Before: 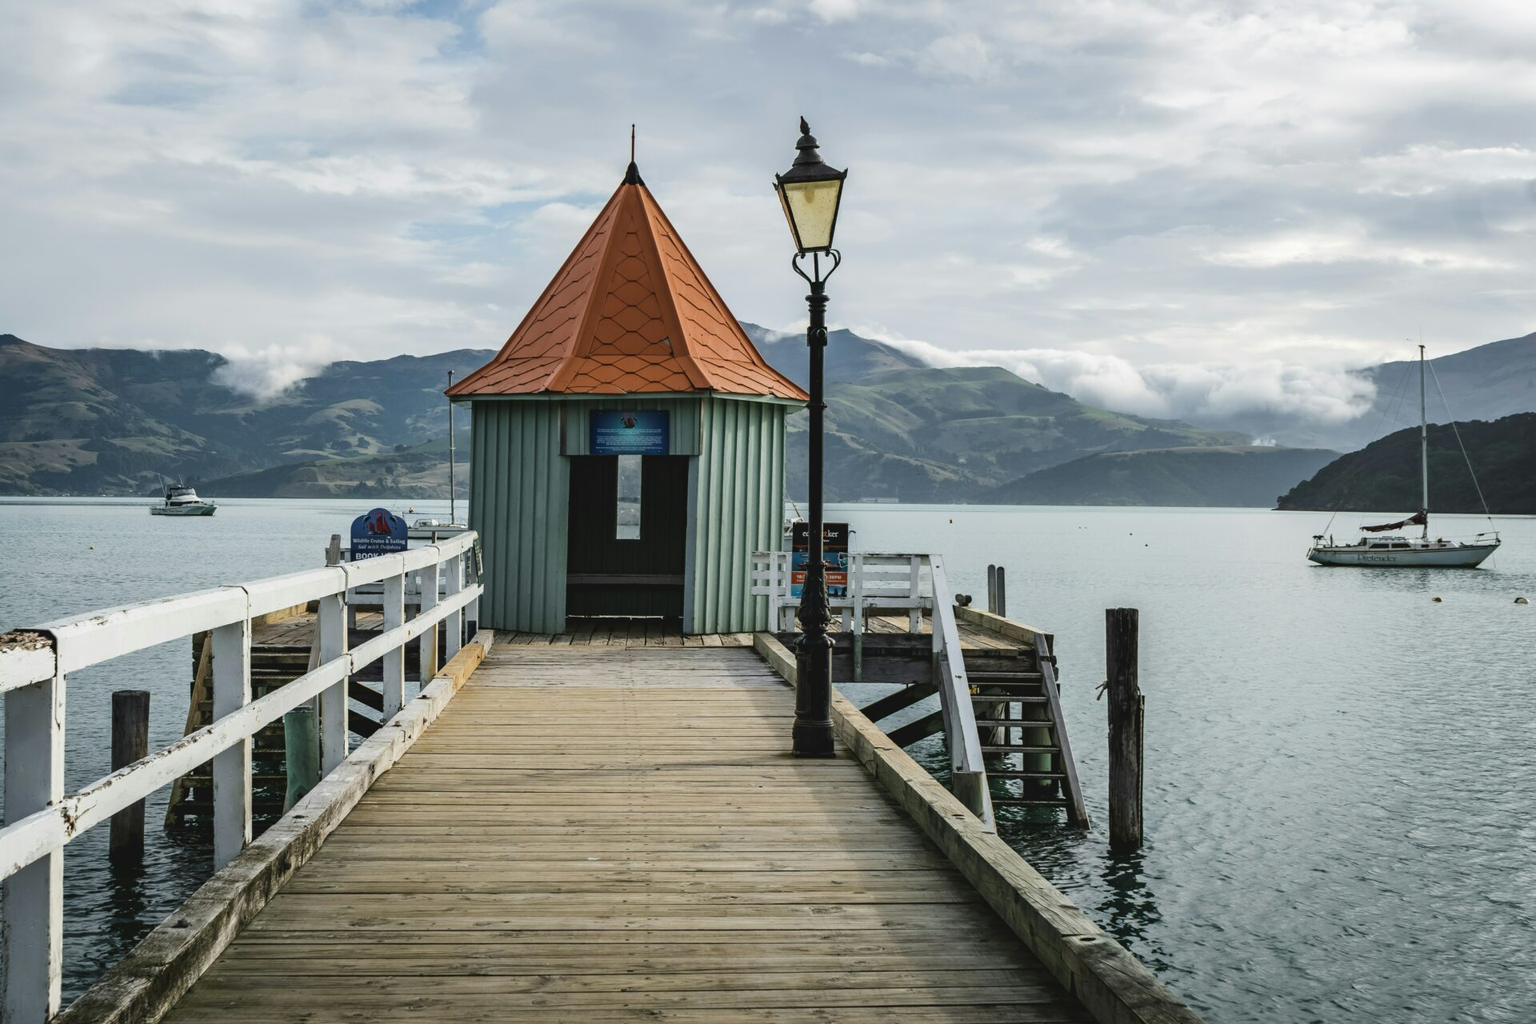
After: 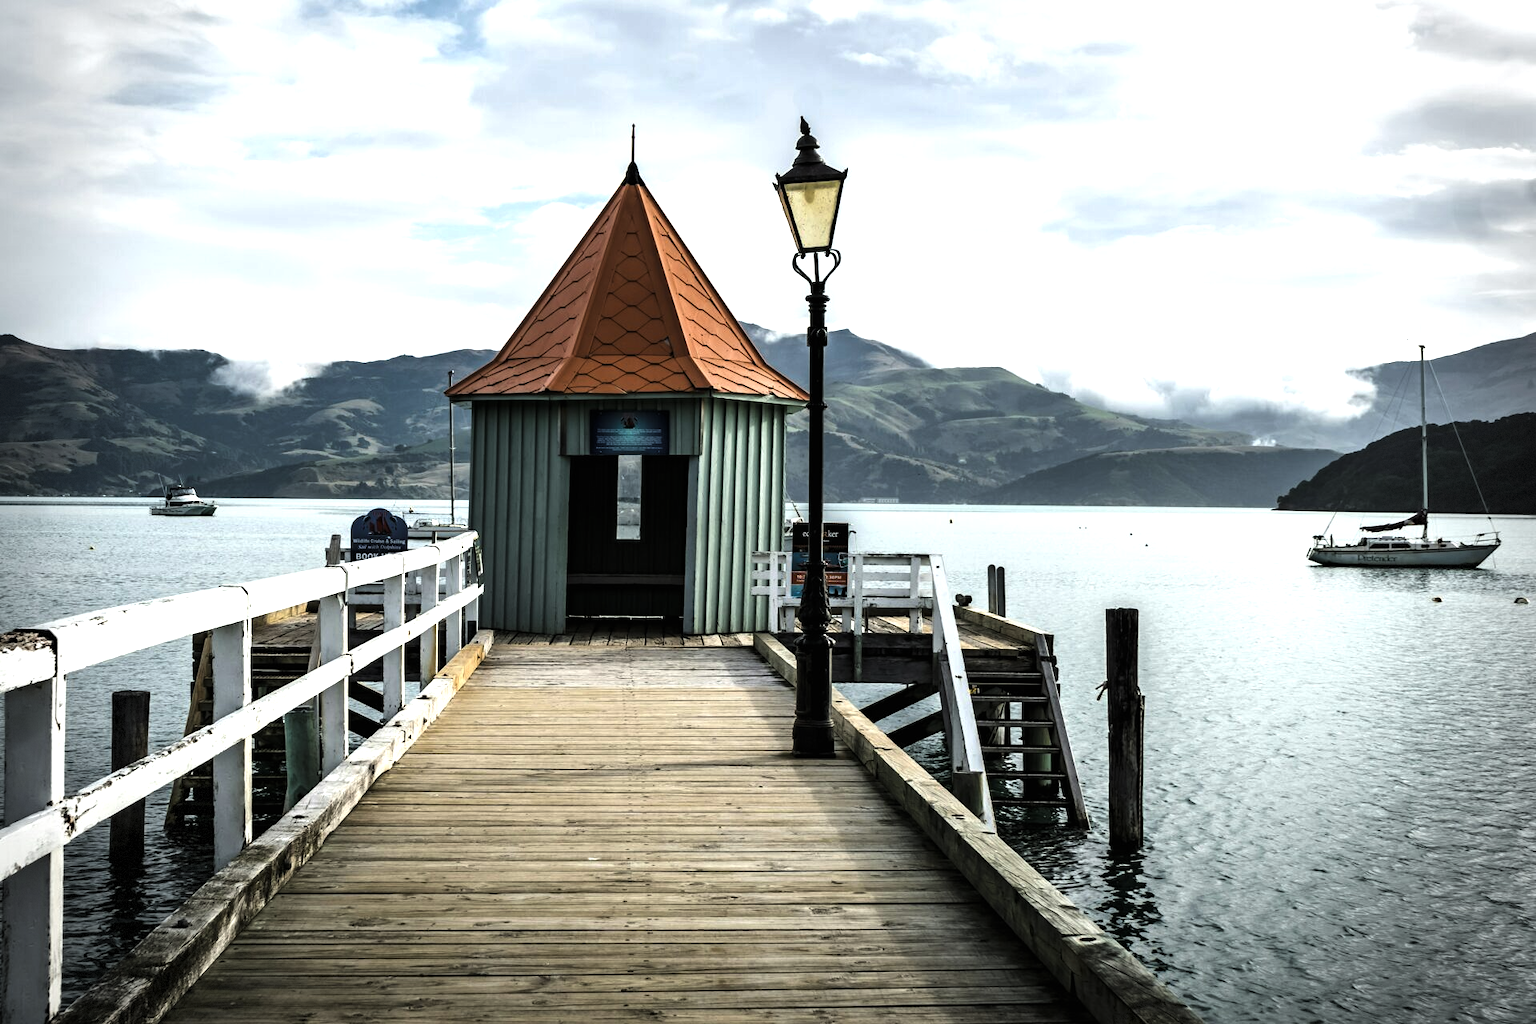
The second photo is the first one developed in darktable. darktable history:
vignetting: fall-off radius 30.79%, brightness -0.412, saturation -0.304, dithering 8-bit output
levels: levels [0.044, 0.475, 0.791]
